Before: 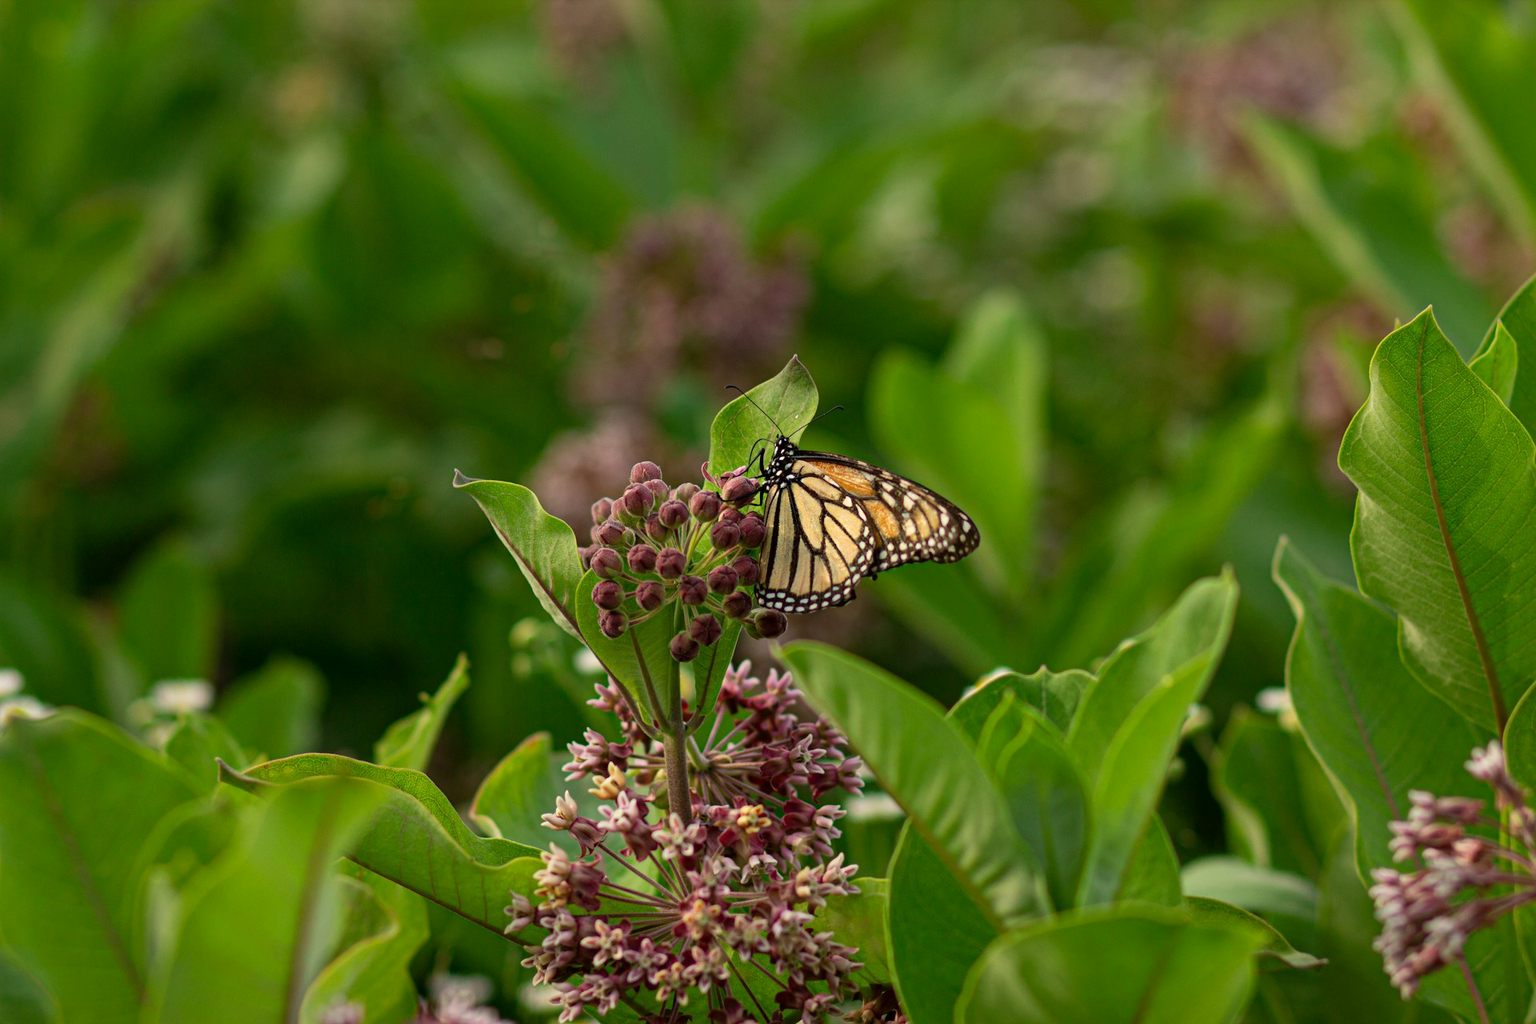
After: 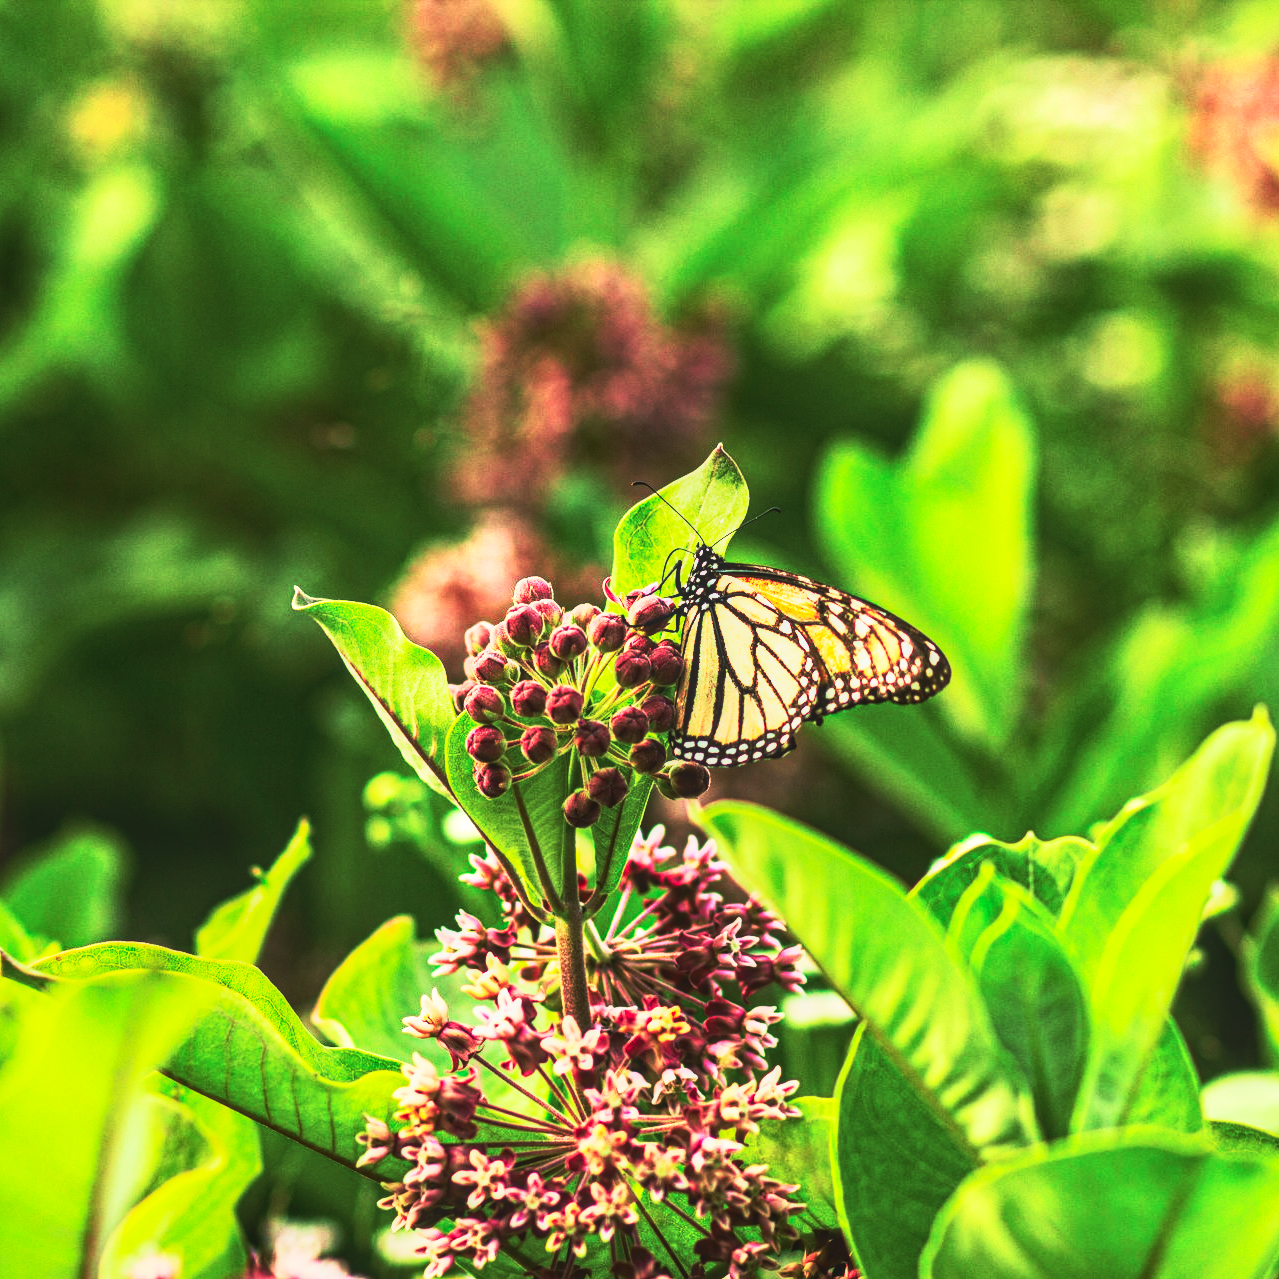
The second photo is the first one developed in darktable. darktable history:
base curve: curves: ch0 [(0, 0.015) (0.085, 0.116) (0.134, 0.298) (0.19, 0.545) (0.296, 0.764) (0.599, 0.982) (1, 1)], preserve colors none
crop and rotate: left 14.292%, right 19.041%
local contrast: on, module defaults
tone curve: curves: ch0 [(0.003, 0.032) (0.037, 0.037) (0.149, 0.117) (0.297, 0.318) (0.41, 0.48) (0.541, 0.649) (0.722, 0.857) (0.875, 0.946) (1, 0.98)]; ch1 [(0, 0) (0.305, 0.325) (0.453, 0.437) (0.482, 0.474) (0.501, 0.498) (0.506, 0.503) (0.559, 0.576) (0.6, 0.635) (0.656, 0.707) (1, 1)]; ch2 [(0, 0) (0.323, 0.277) (0.408, 0.399) (0.45, 0.48) (0.499, 0.502) (0.515, 0.532) (0.573, 0.602) (0.653, 0.675) (0.75, 0.756) (1, 1)], color space Lab, independent channels, preserve colors none
